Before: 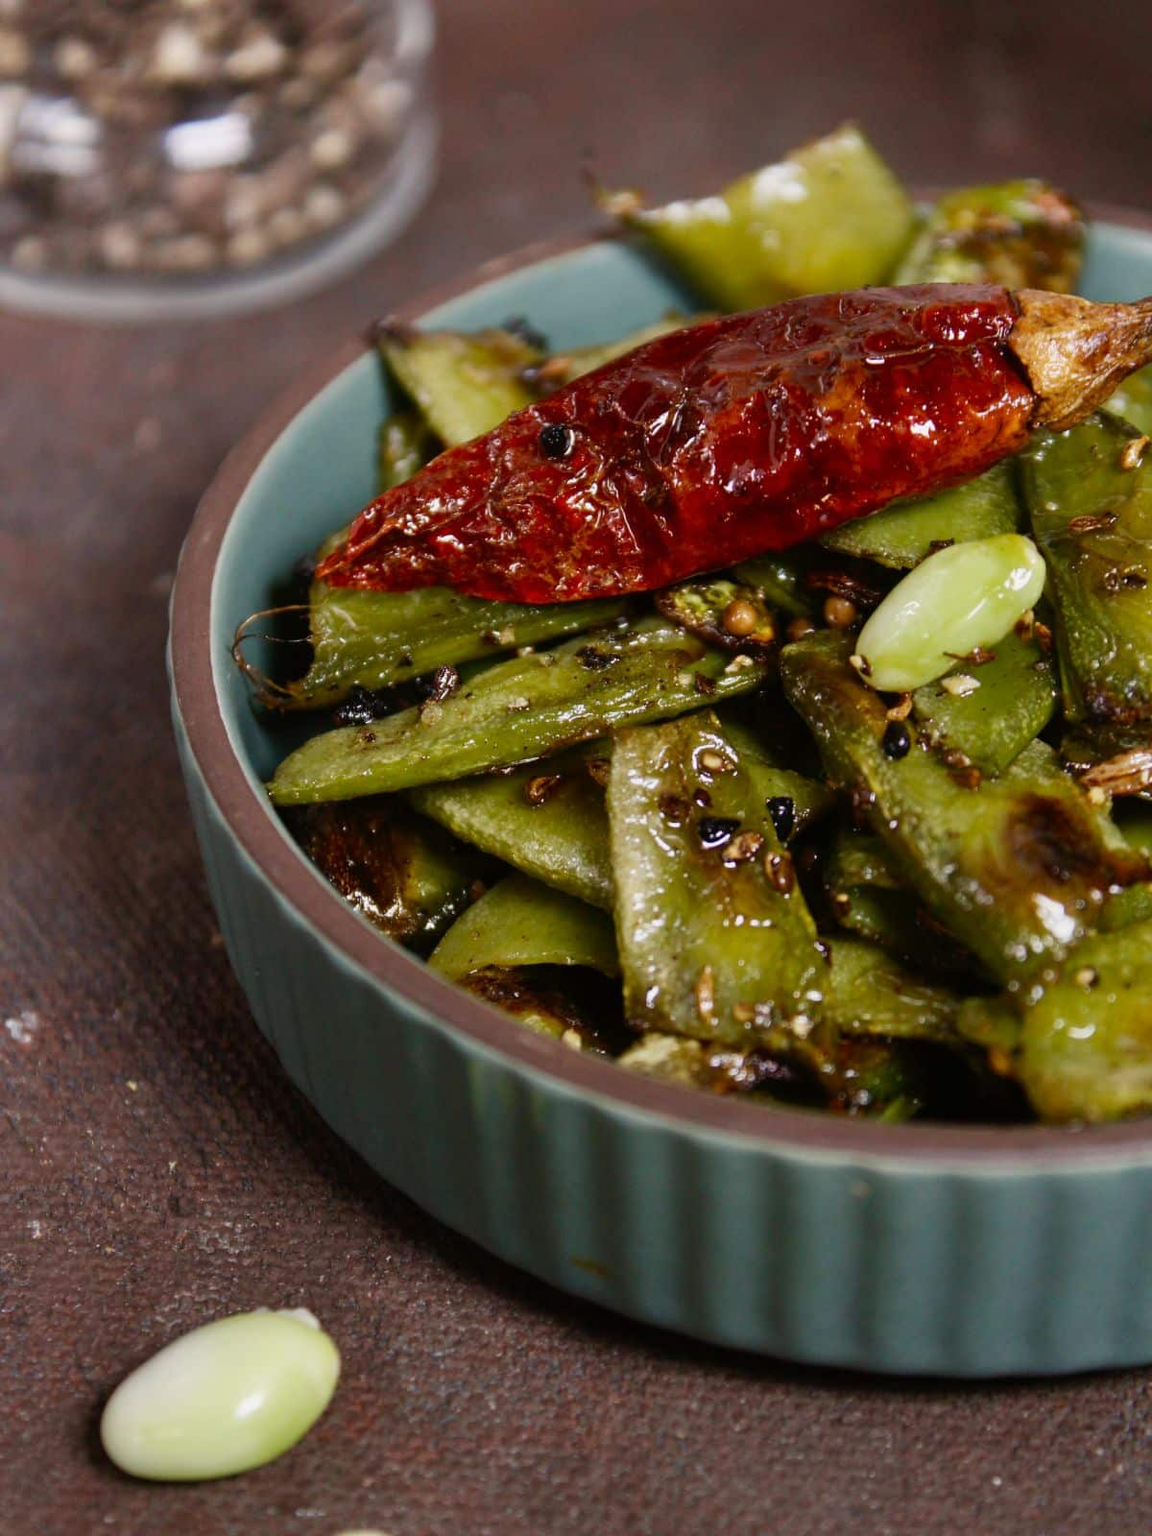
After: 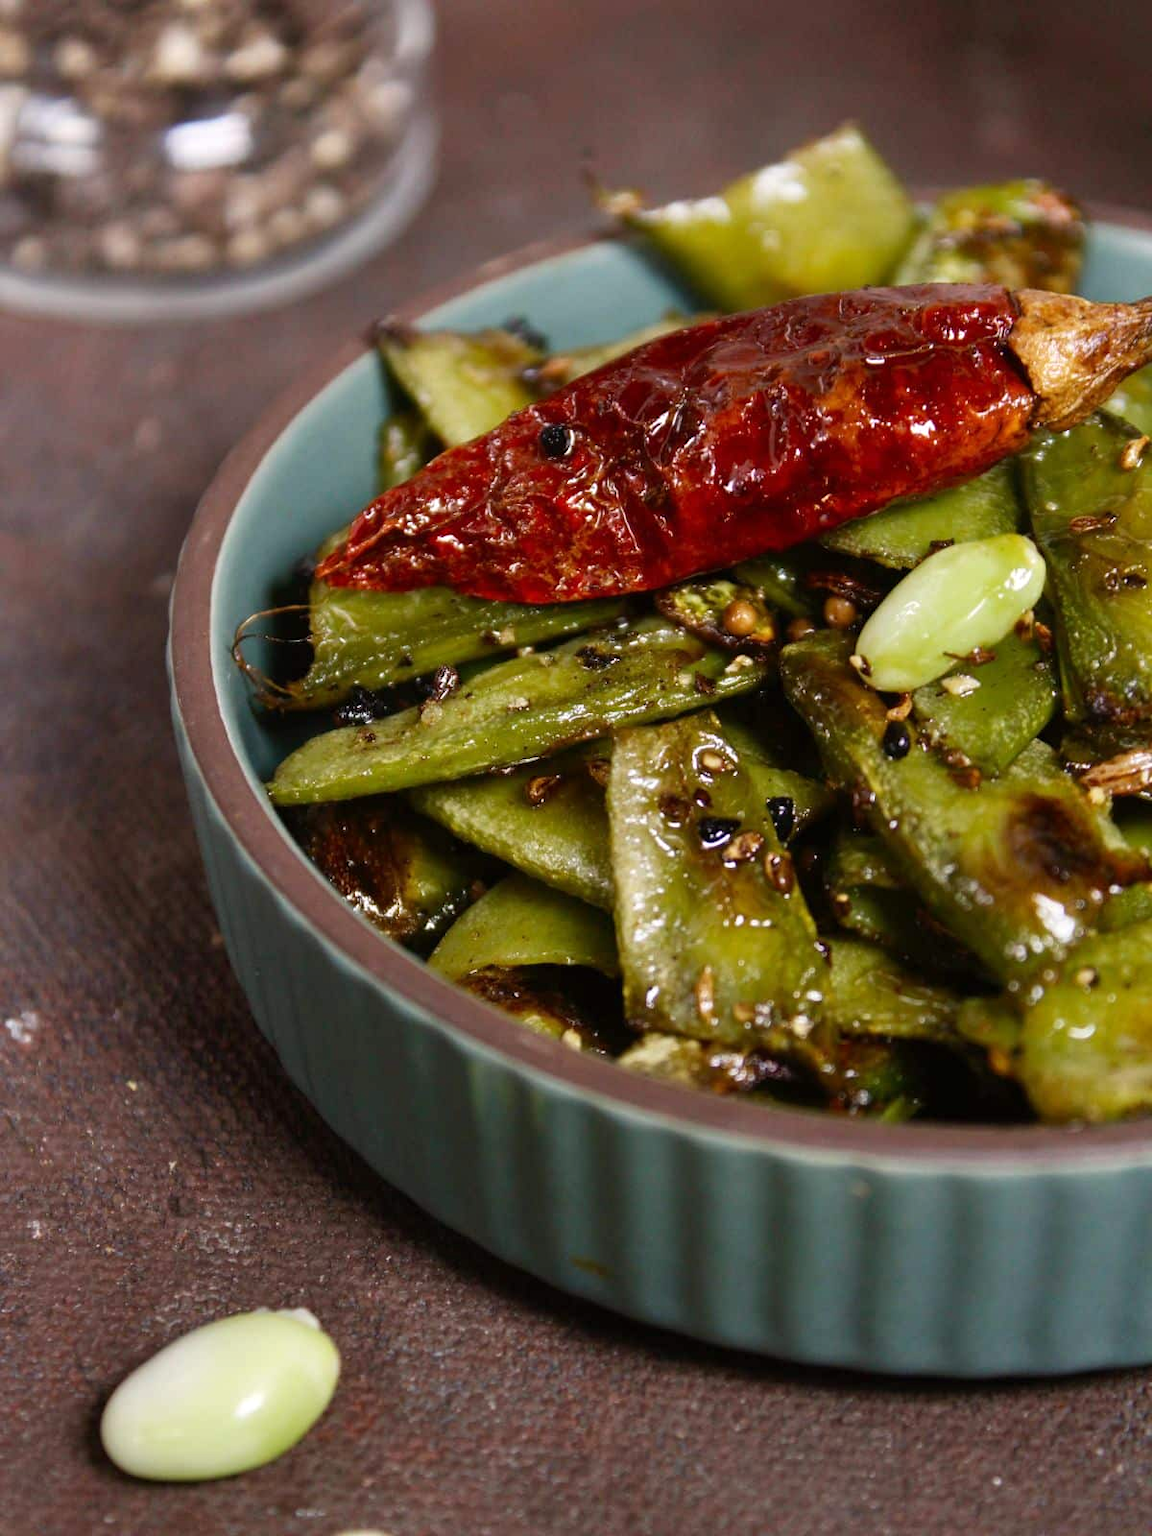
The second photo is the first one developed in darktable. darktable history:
exposure: exposure 0.211 EV, compensate highlight preservation false
